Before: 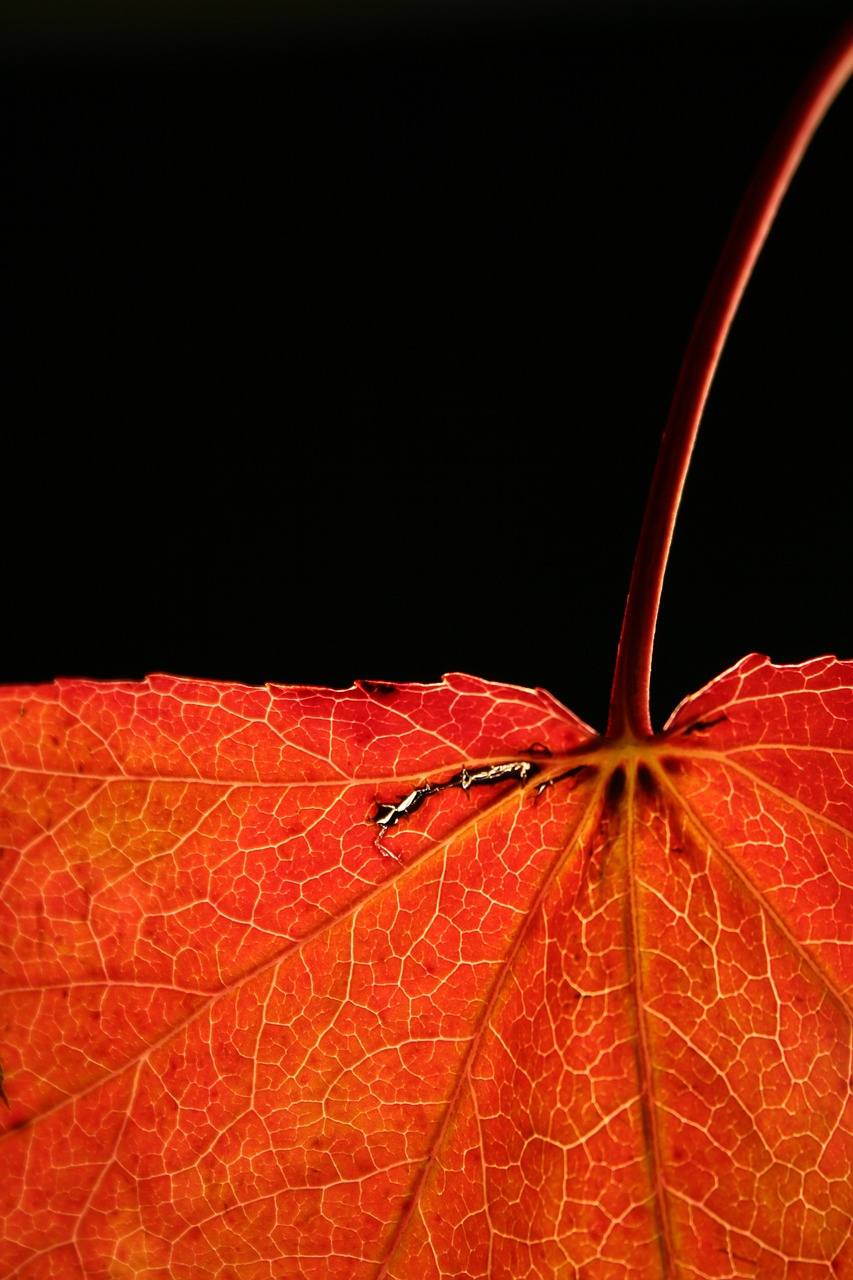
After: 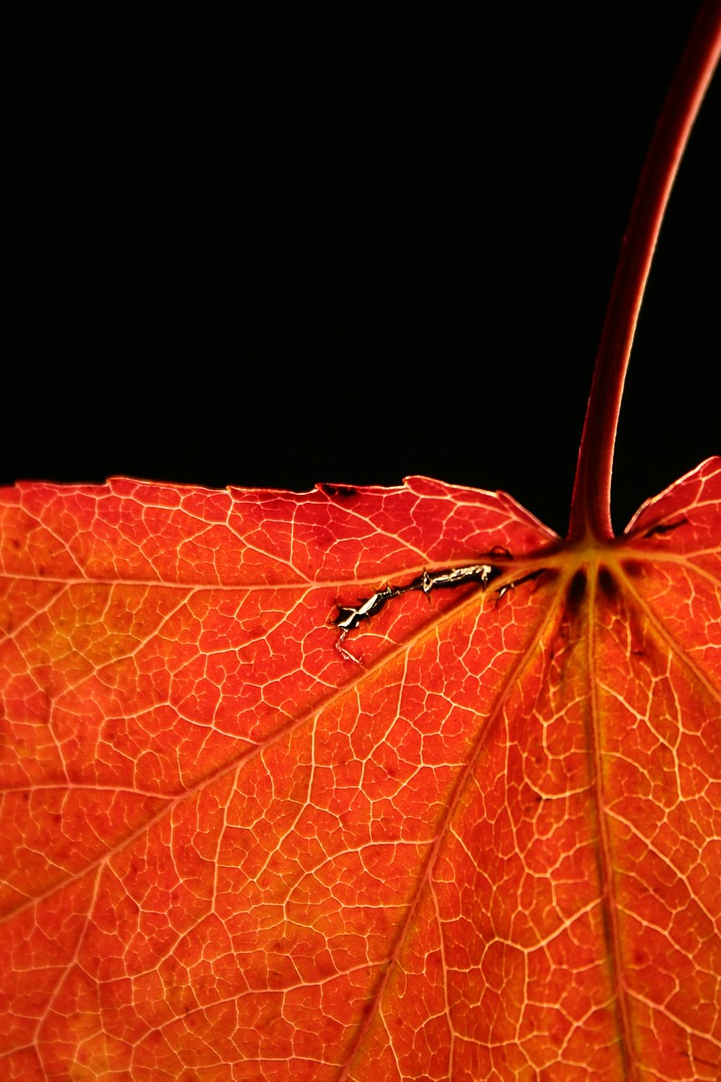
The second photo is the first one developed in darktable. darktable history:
crop and rotate: left 4.676%, top 15.431%, right 10.701%
